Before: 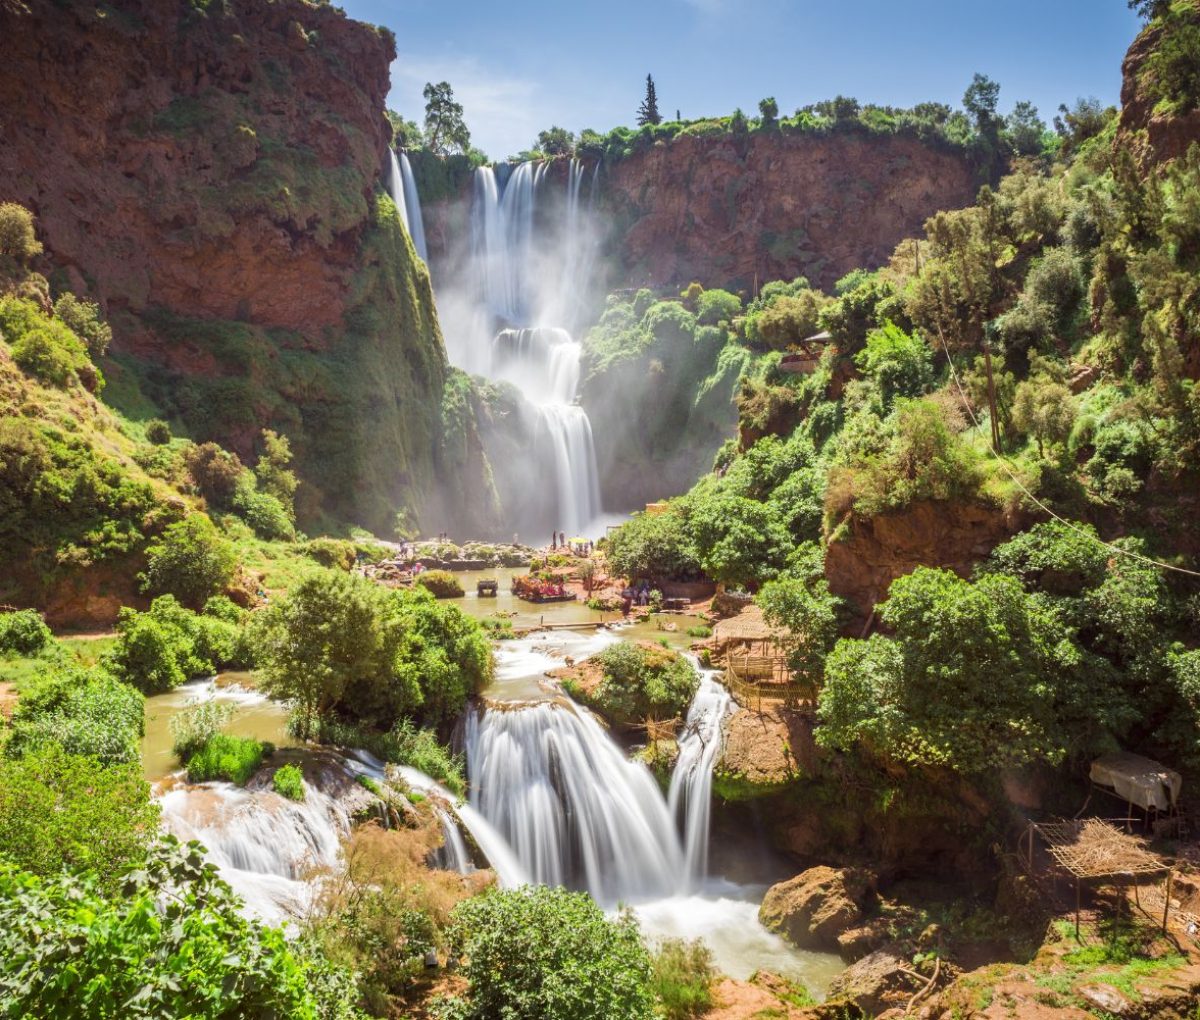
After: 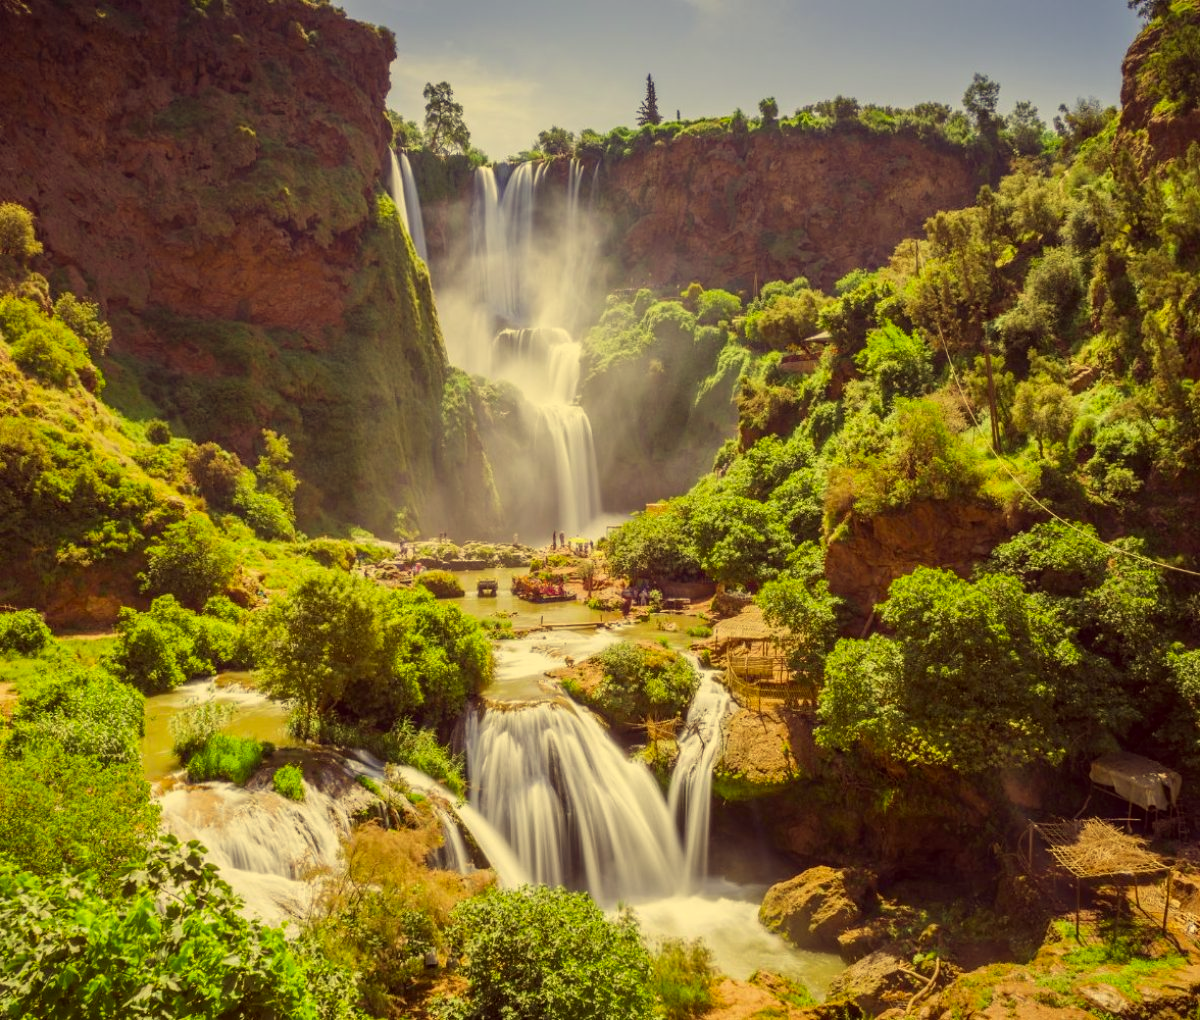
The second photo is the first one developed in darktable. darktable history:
color correction: highlights a* -0.482, highlights b* 40, shadows a* 9.8, shadows b* -0.161
exposure: exposure -0.21 EV, compensate highlight preservation false
